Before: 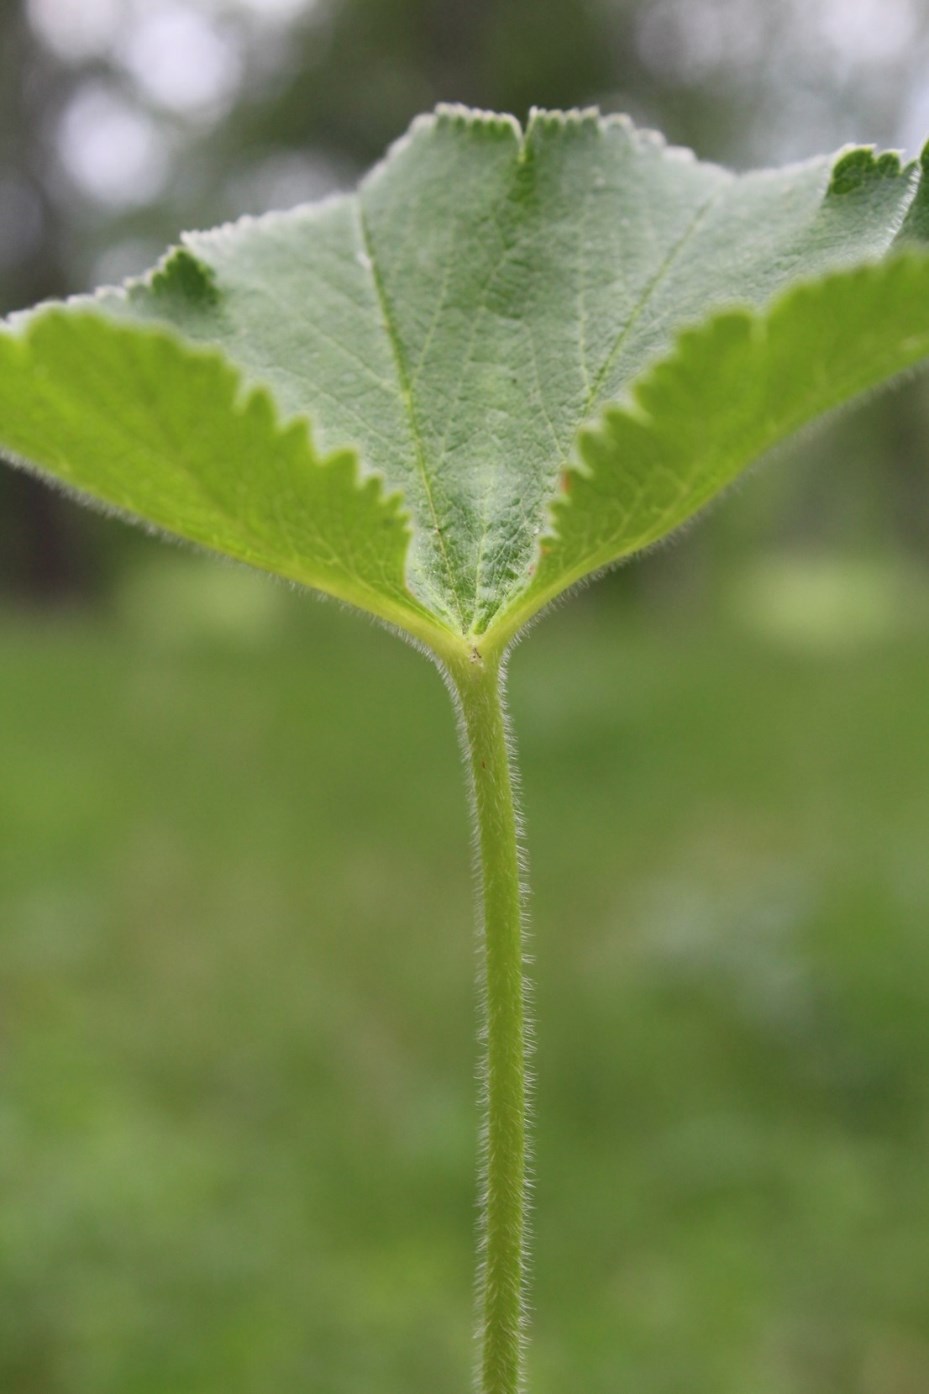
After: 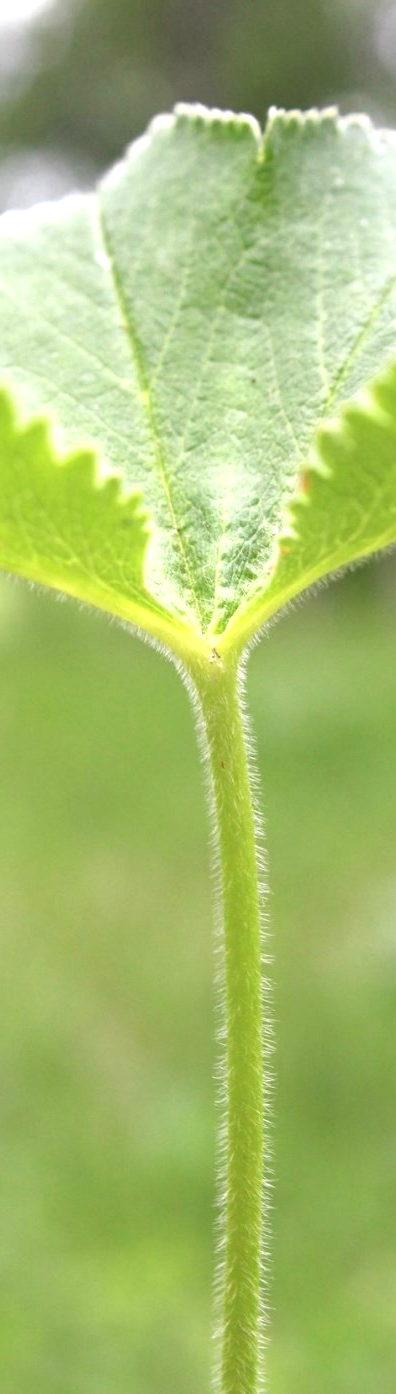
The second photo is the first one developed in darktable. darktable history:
exposure: black level correction 0, exposure 1.103 EV, compensate highlight preservation false
crop: left 28.137%, right 29.166%
